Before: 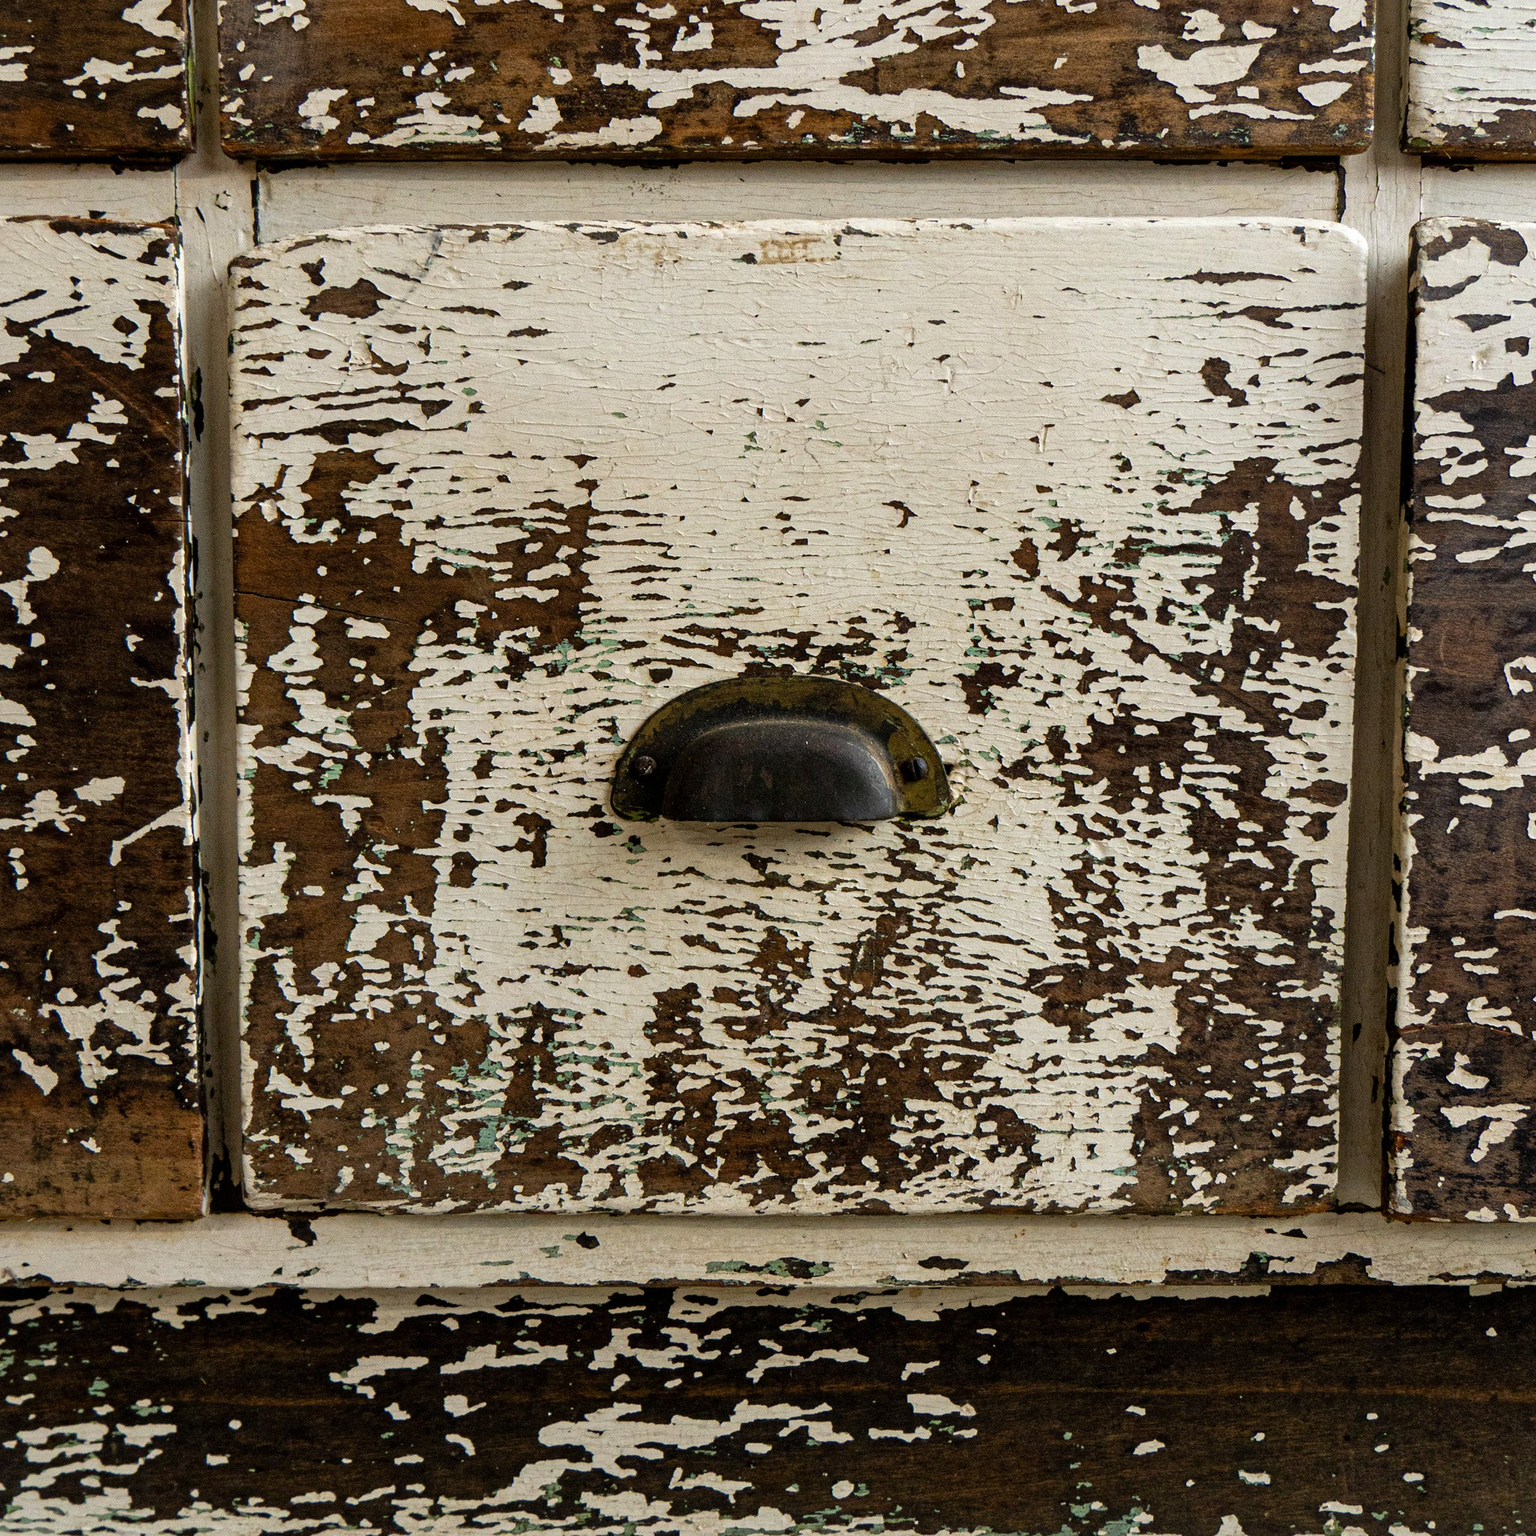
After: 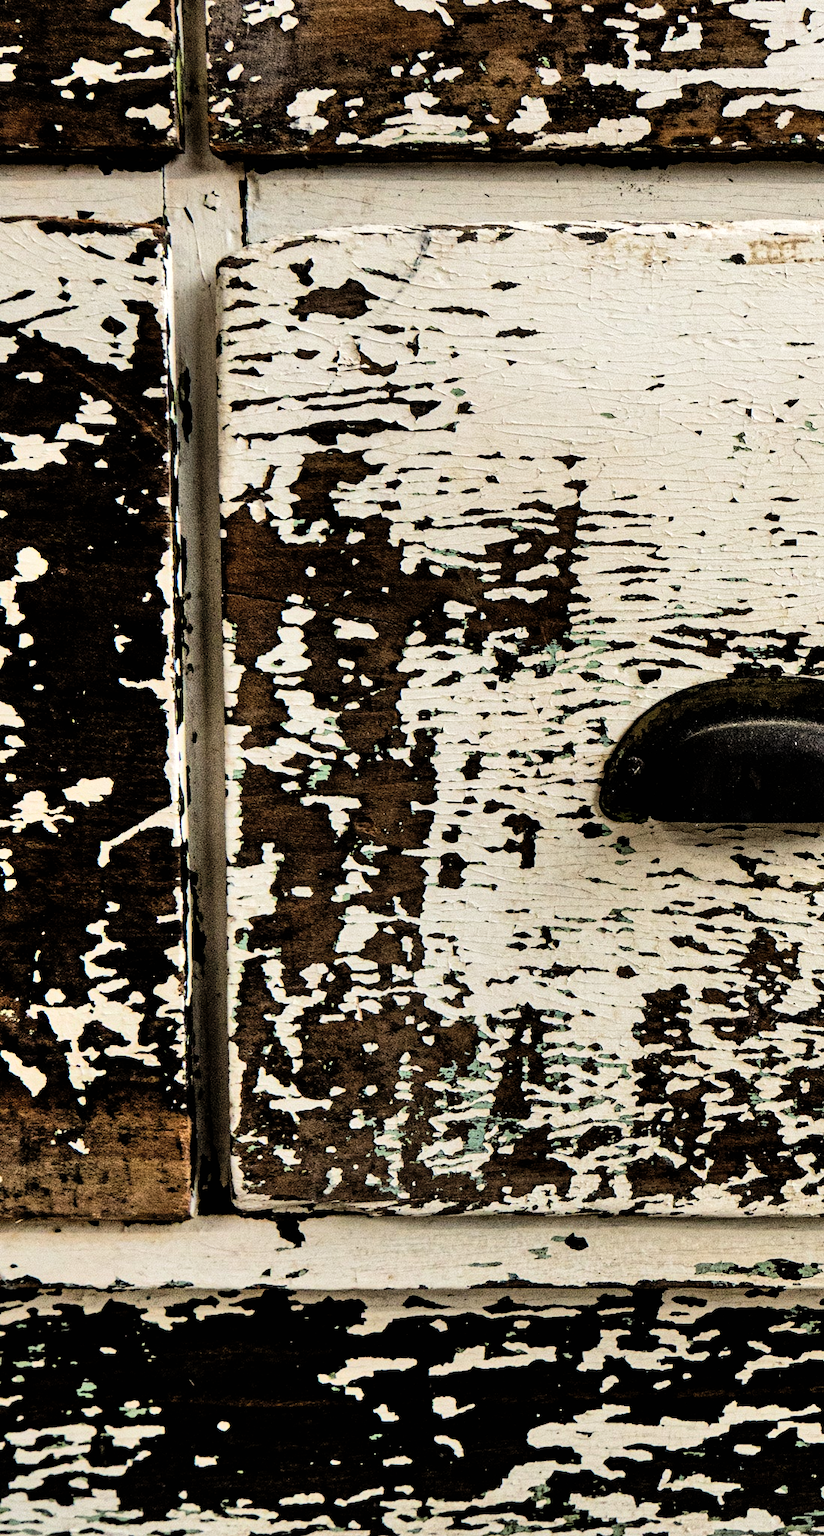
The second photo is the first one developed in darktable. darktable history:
crop: left 0.817%, right 45.563%, bottom 0.08%
shadows and highlights: radius 110.32, shadows 51.7, white point adjustment 9, highlights -6.15, soften with gaussian
tone equalizer: edges refinement/feathering 500, mask exposure compensation -1.57 EV, preserve details no
filmic rgb: black relative exposure -5.09 EV, white relative exposure 3.5 EV, hardness 3.18, contrast 1.411, highlights saturation mix -29.69%
